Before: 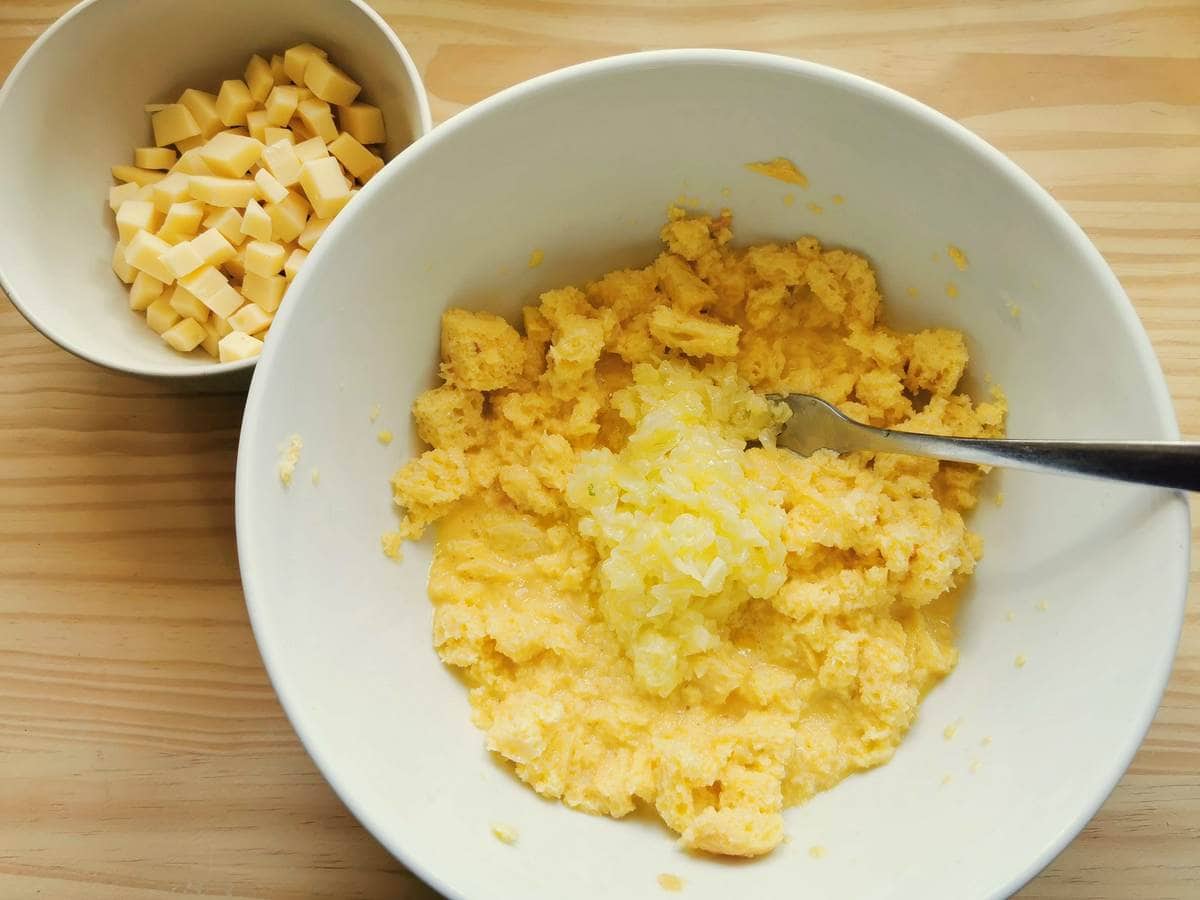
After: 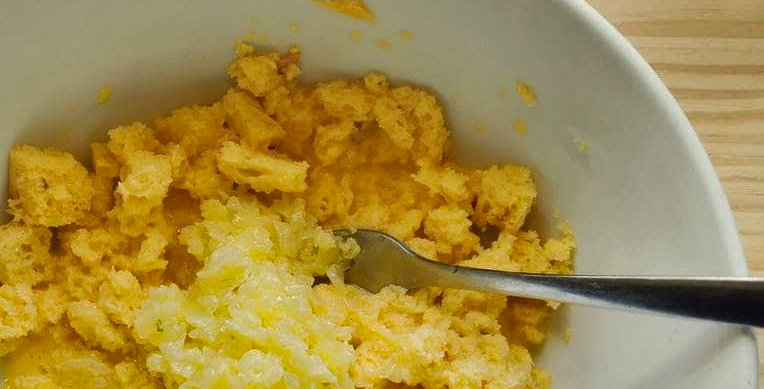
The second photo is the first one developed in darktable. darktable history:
crop: left 36.005%, top 18.293%, right 0.31%, bottom 38.444%
shadows and highlights: white point adjustment 0.1, highlights -70, soften with gaussian
